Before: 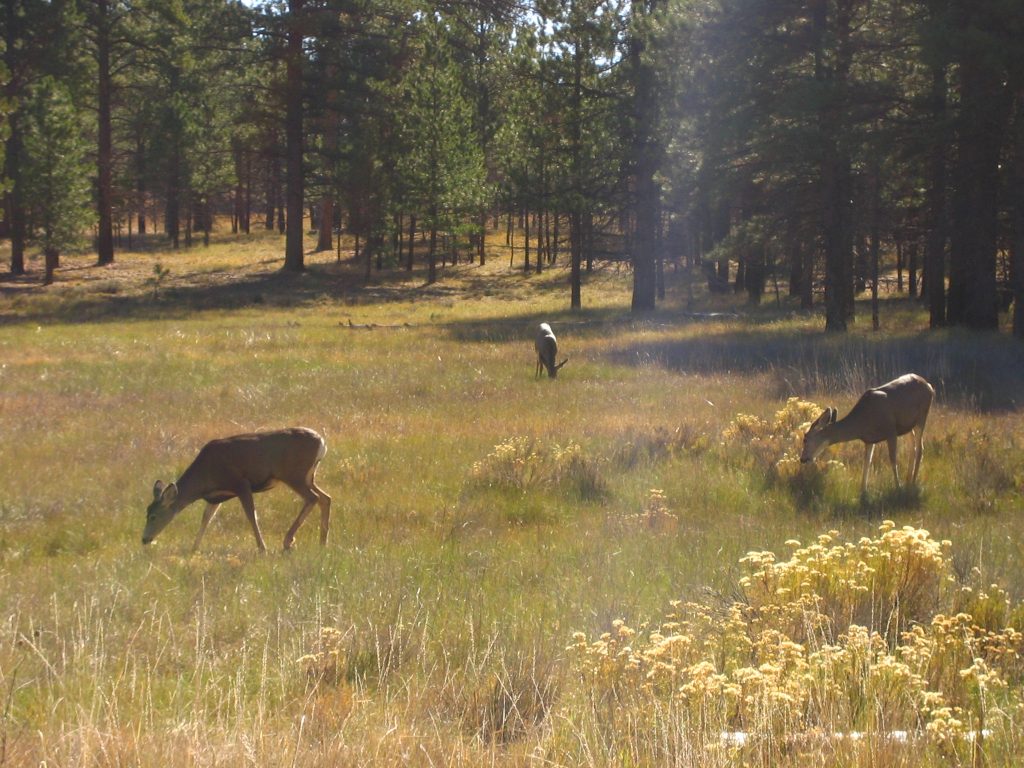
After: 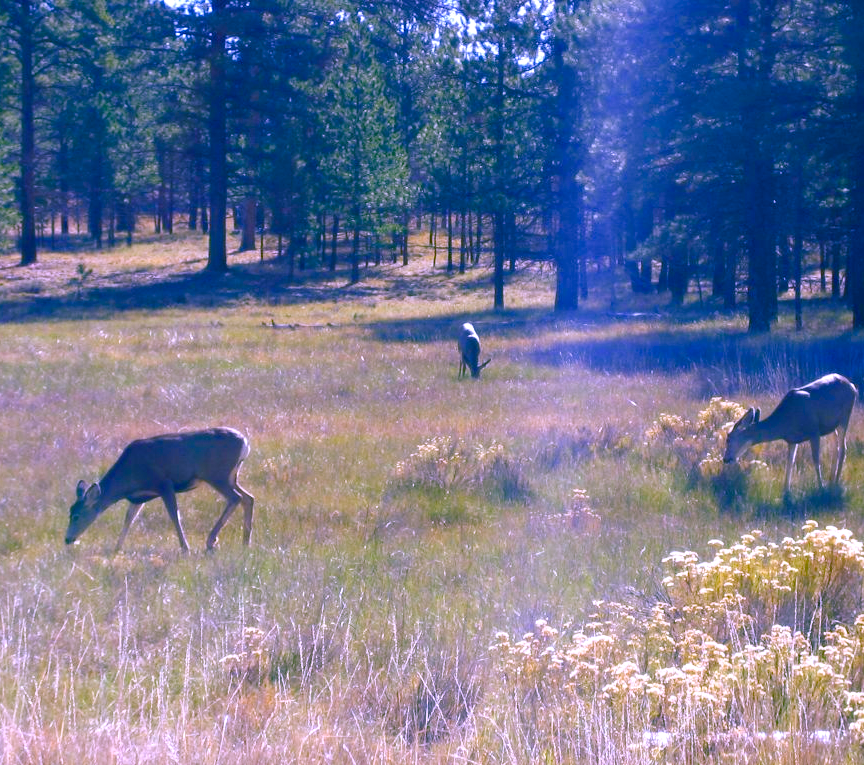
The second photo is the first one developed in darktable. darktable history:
crop: left 7.598%, right 7.873%
exposure: exposure 0.2 EV, compensate highlight preservation false
white balance: red 0.98, blue 1.61
color balance rgb: shadows lift › luminance -28.76%, shadows lift › chroma 10%, shadows lift › hue 230°, power › chroma 0.5%, power › hue 215°, highlights gain › luminance 7.14%, highlights gain › chroma 1%, highlights gain › hue 50°, global offset › luminance -0.29%, global offset › hue 260°, perceptual saturation grading › global saturation 20%, perceptual saturation grading › highlights -13.92%, perceptual saturation grading › shadows 50%
